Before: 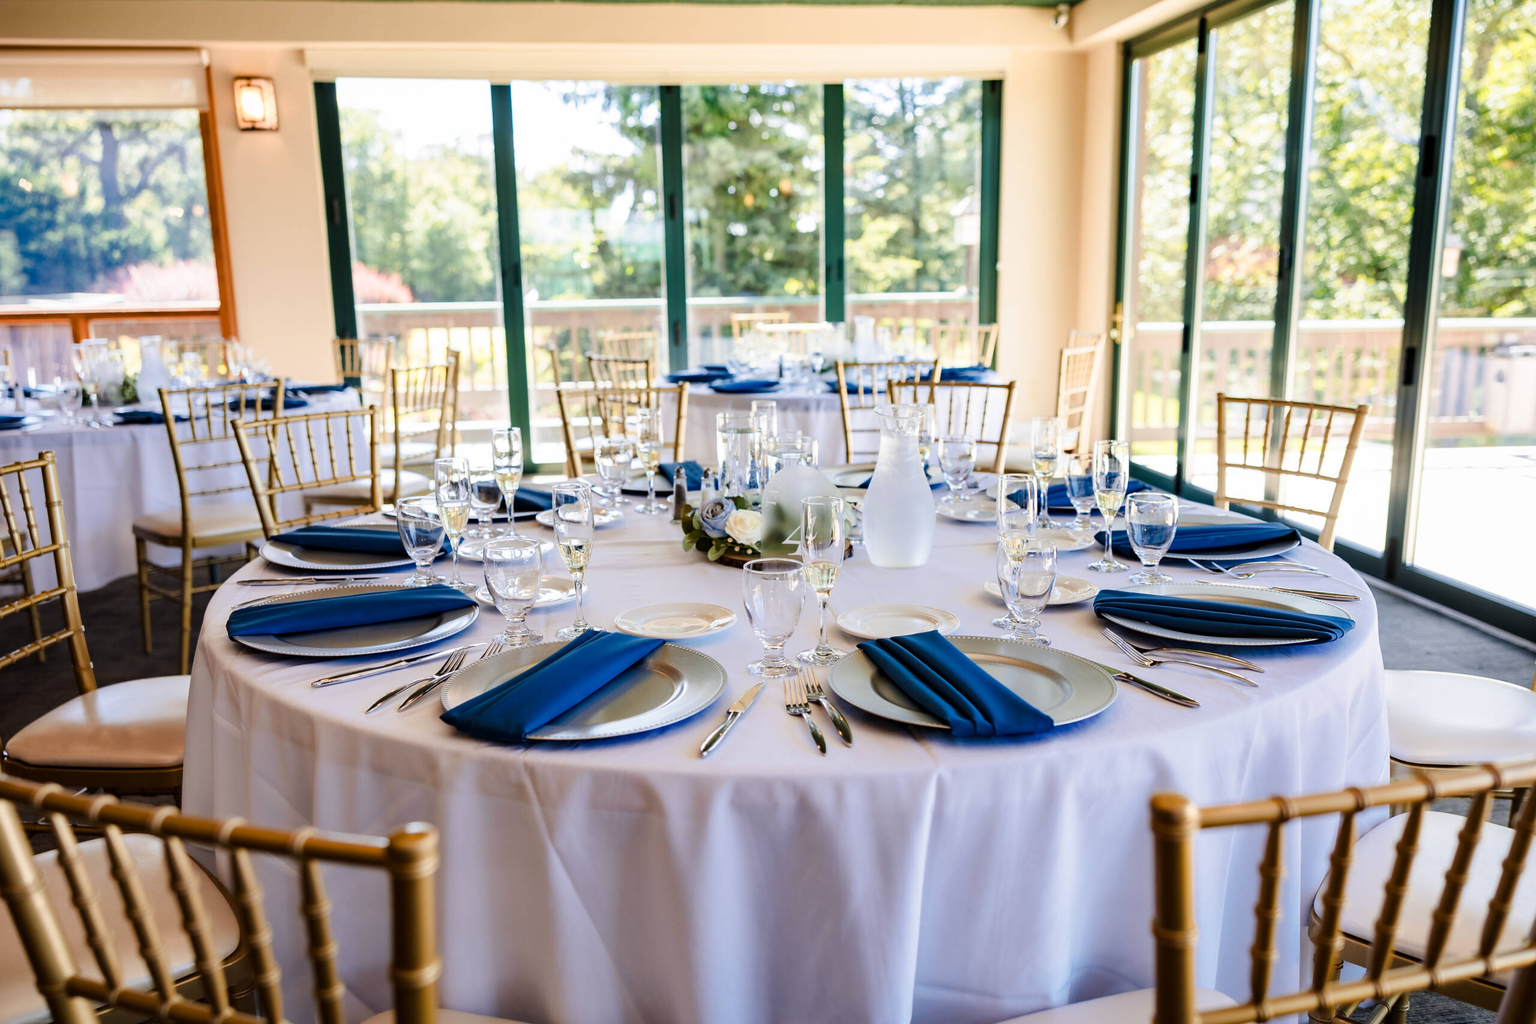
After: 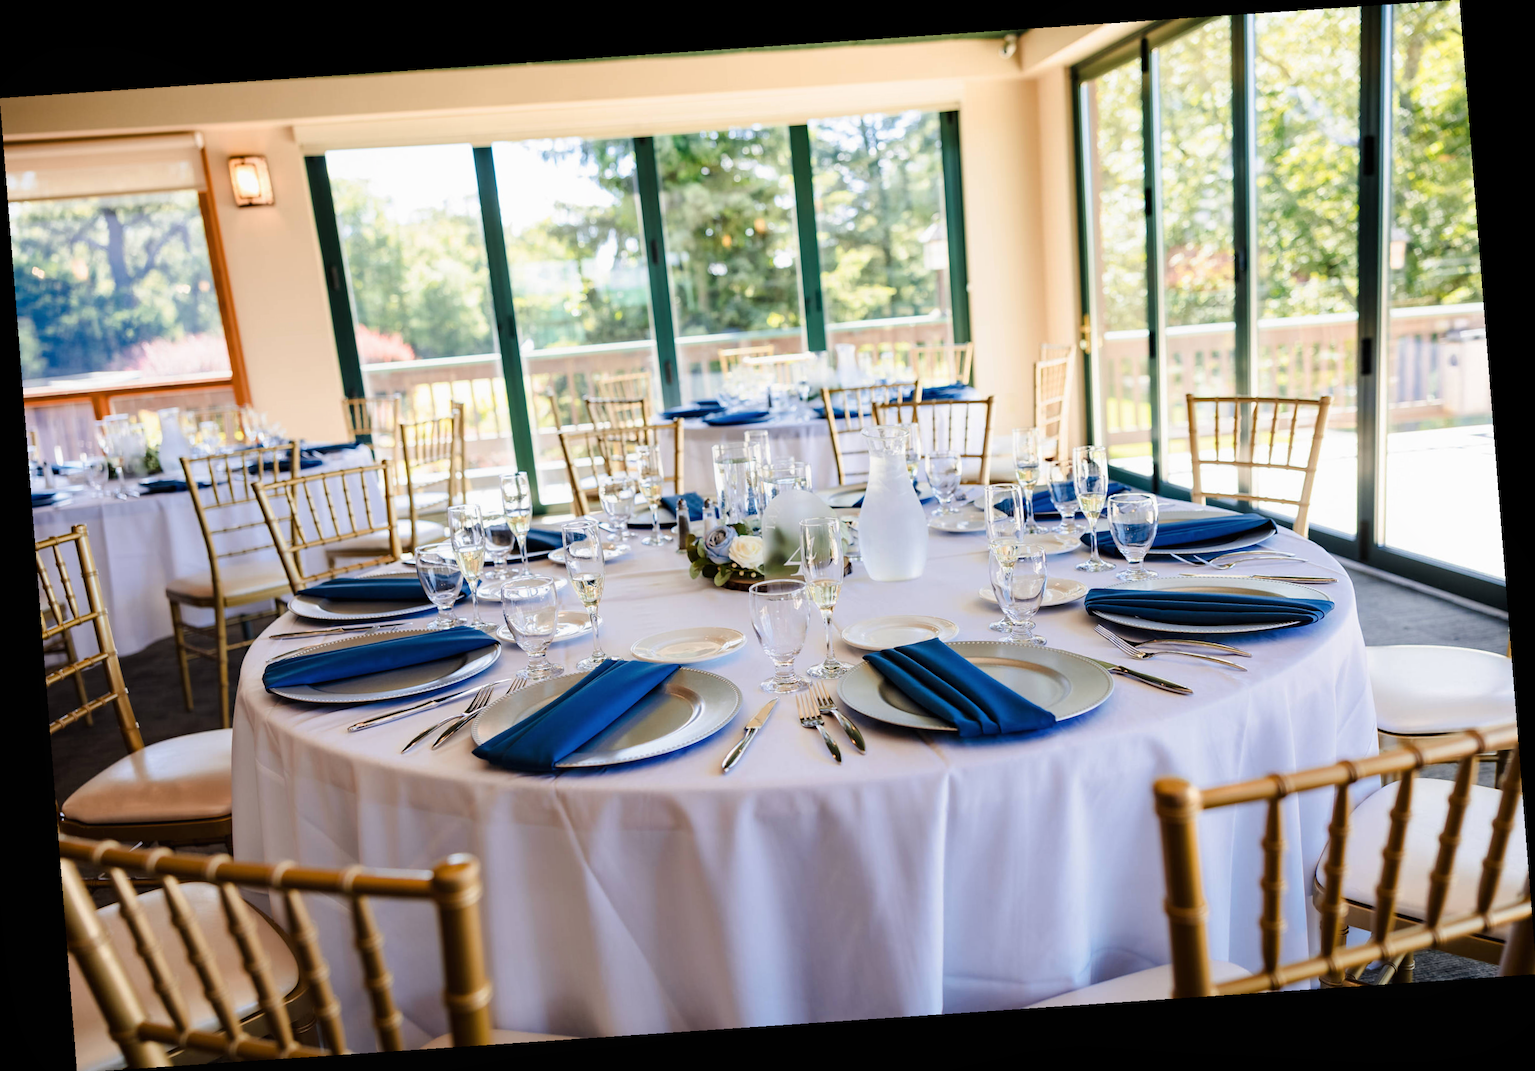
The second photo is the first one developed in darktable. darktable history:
rotate and perspective: rotation -4.2°, shear 0.006, automatic cropping off
local contrast: mode bilateral grid, contrast 100, coarseness 100, detail 91%, midtone range 0.2
